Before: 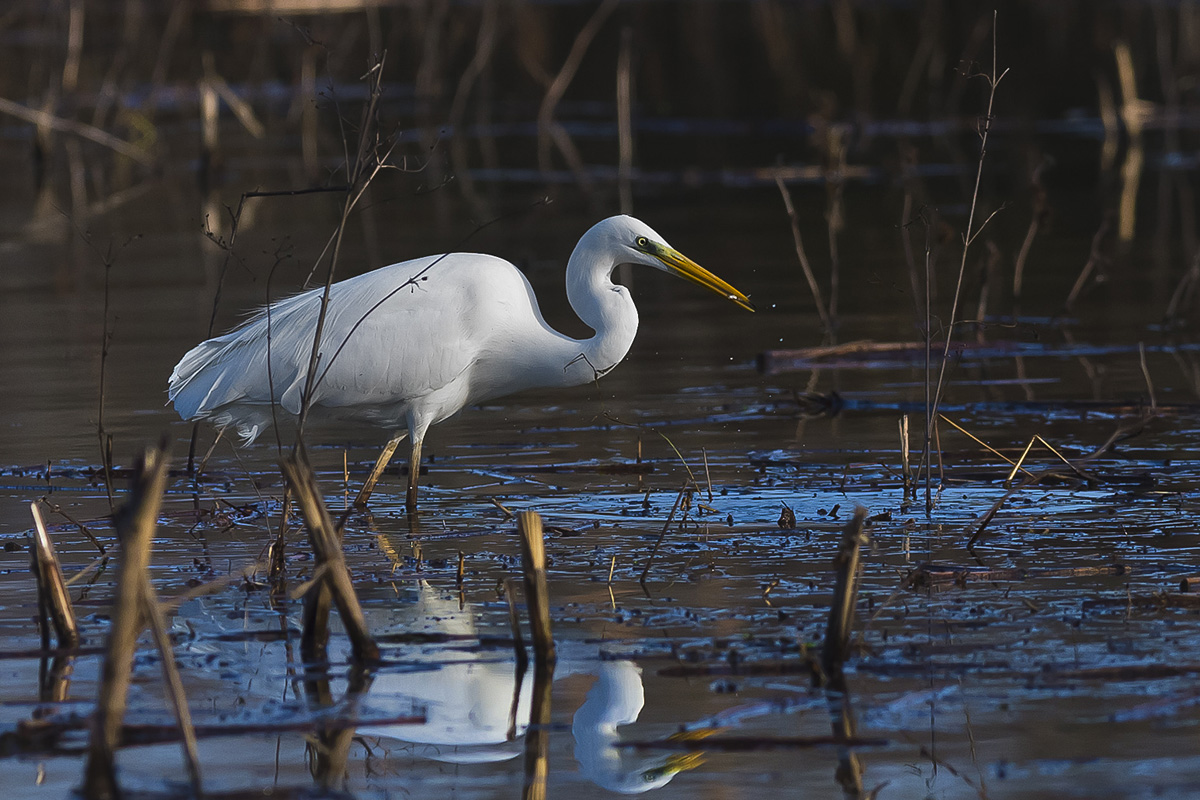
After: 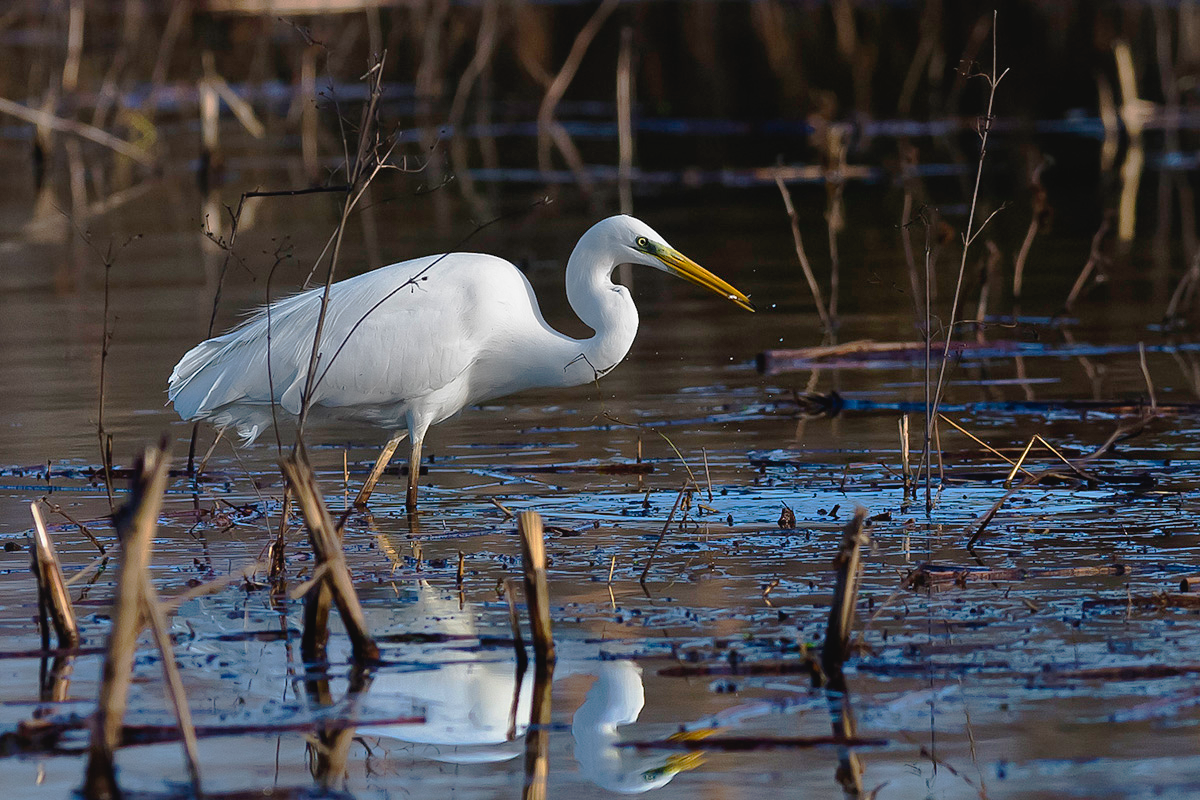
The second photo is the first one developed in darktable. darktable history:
tone curve: curves: ch0 [(0, 0) (0.003, 0.03) (0.011, 0.03) (0.025, 0.033) (0.044, 0.038) (0.069, 0.057) (0.1, 0.109) (0.136, 0.174) (0.177, 0.243) (0.224, 0.313) (0.277, 0.391) (0.335, 0.464) (0.399, 0.515) (0.468, 0.563) (0.543, 0.616) (0.623, 0.679) (0.709, 0.766) (0.801, 0.865) (0.898, 0.948) (1, 1)], preserve colors none
